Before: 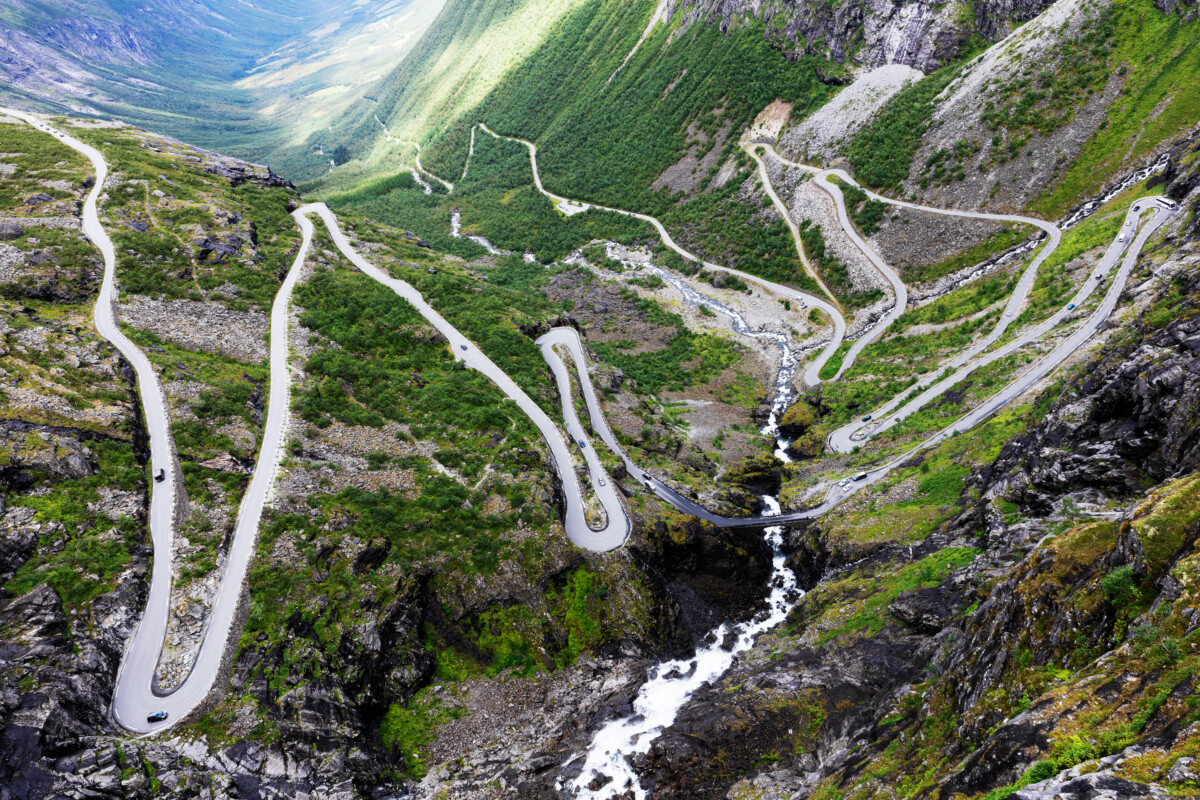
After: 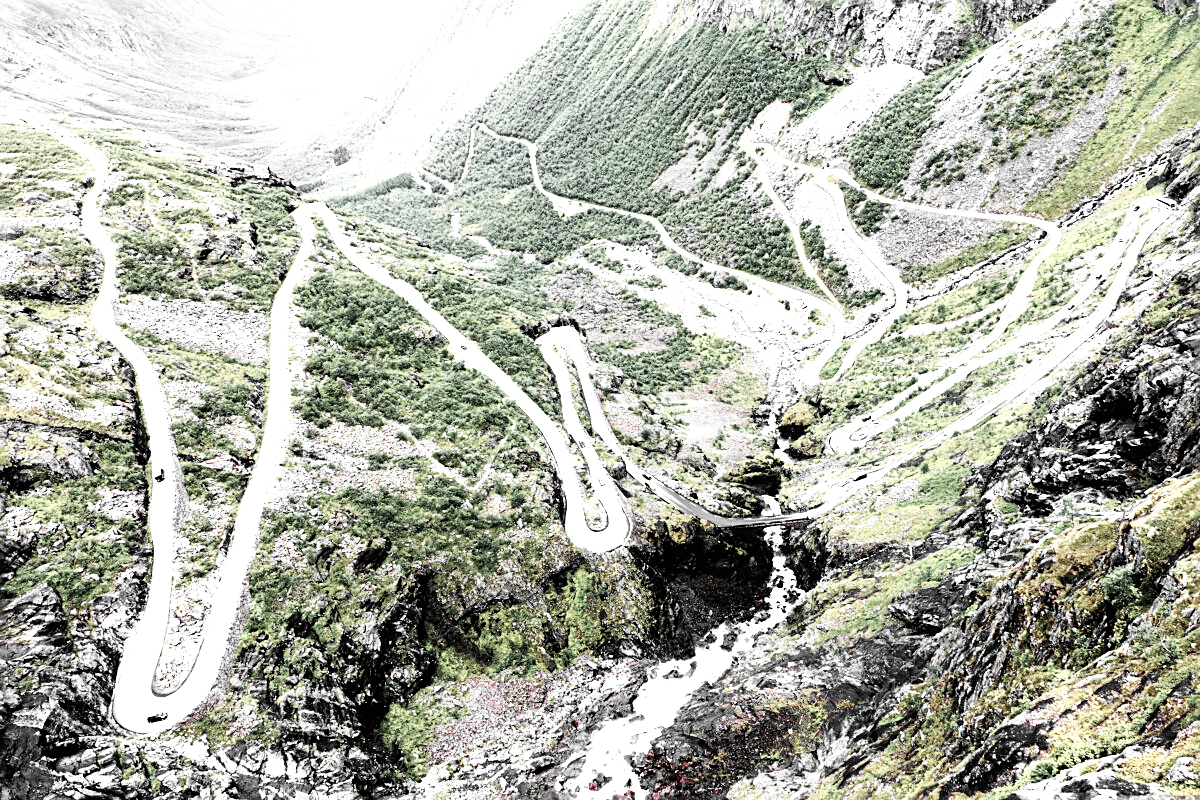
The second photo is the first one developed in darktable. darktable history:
tone equalizer: -8 EV -0.77 EV, -7 EV -0.686 EV, -6 EV -0.567 EV, -5 EV -0.403 EV, -3 EV 0.402 EV, -2 EV 0.6 EV, -1 EV 0.676 EV, +0 EV 0.726 EV
exposure: black level correction 0, exposure 0.701 EV, compensate highlight preservation false
color calibration: illuminant as shot in camera, x 0.359, y 0.362, temperature 4566.83 K
color balance rgb: perceptual saturation grading › global saturation 20%, perceptual saturation grading › highlights -25.449%, perceptual saturation grading › shadows 24.056%, global vibrance 19.367%
base curve: curves: ch0 [(0, 0) (0.005, 0.002) (0.15, 0.3) (0.4, 0.7) (0.75, 0.95) (1, 1)], preserve colors none
sharpen: on, module defaults
color zones: curves: ch1 [(0, 0.831) (0.08, 0.771) (0.157, 0.268) (0.241, 0.207) (0.562, -0.005) (0.714, -0.013) (0.876, 0.01) (1, 0.831)]
shadows and highlights: shadows 73.81, highlights -24.98, soften with gaussian
